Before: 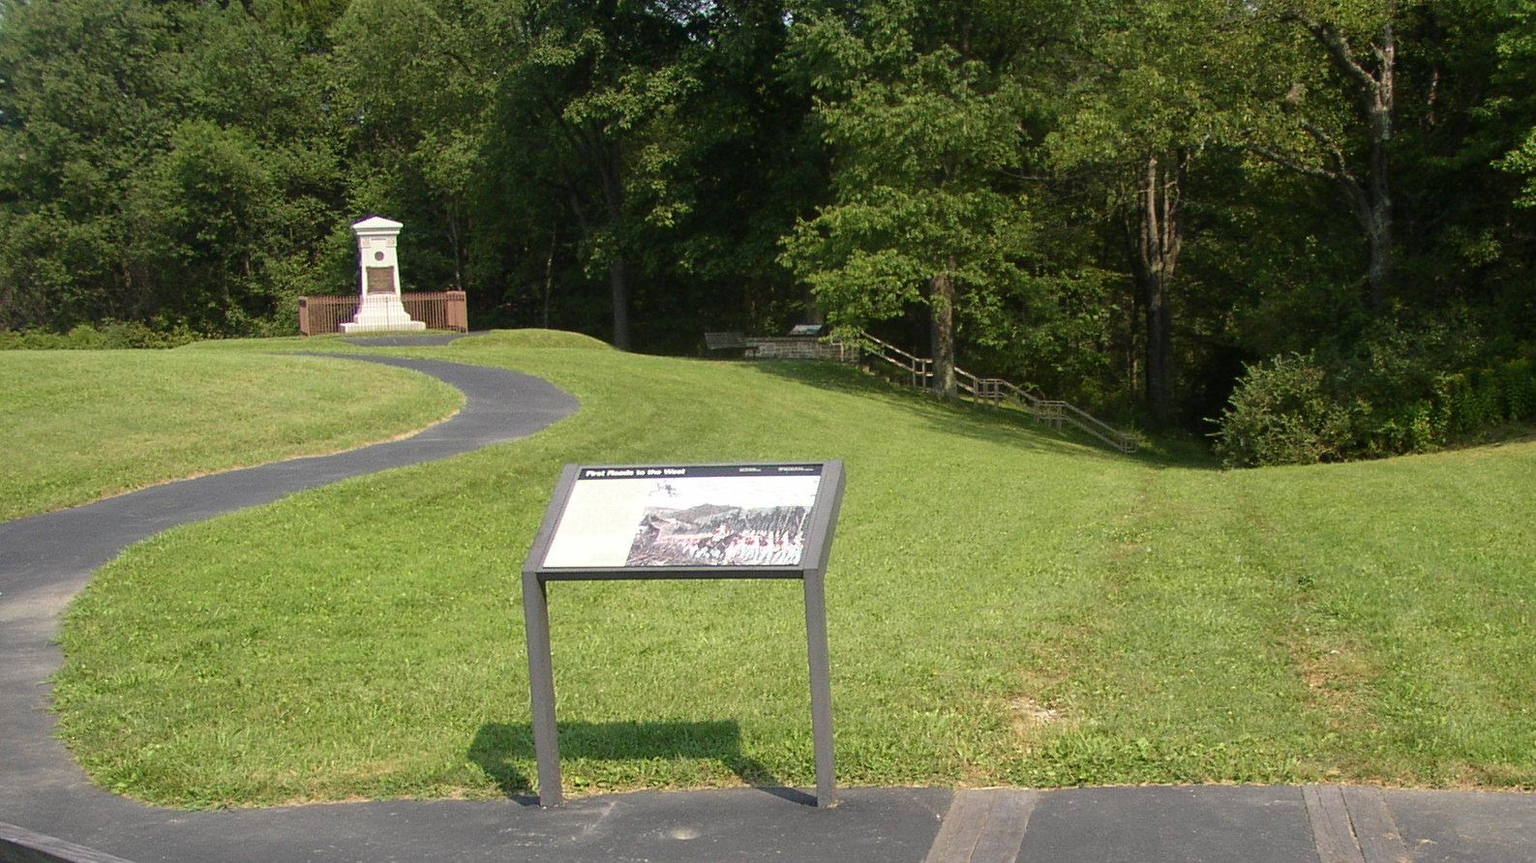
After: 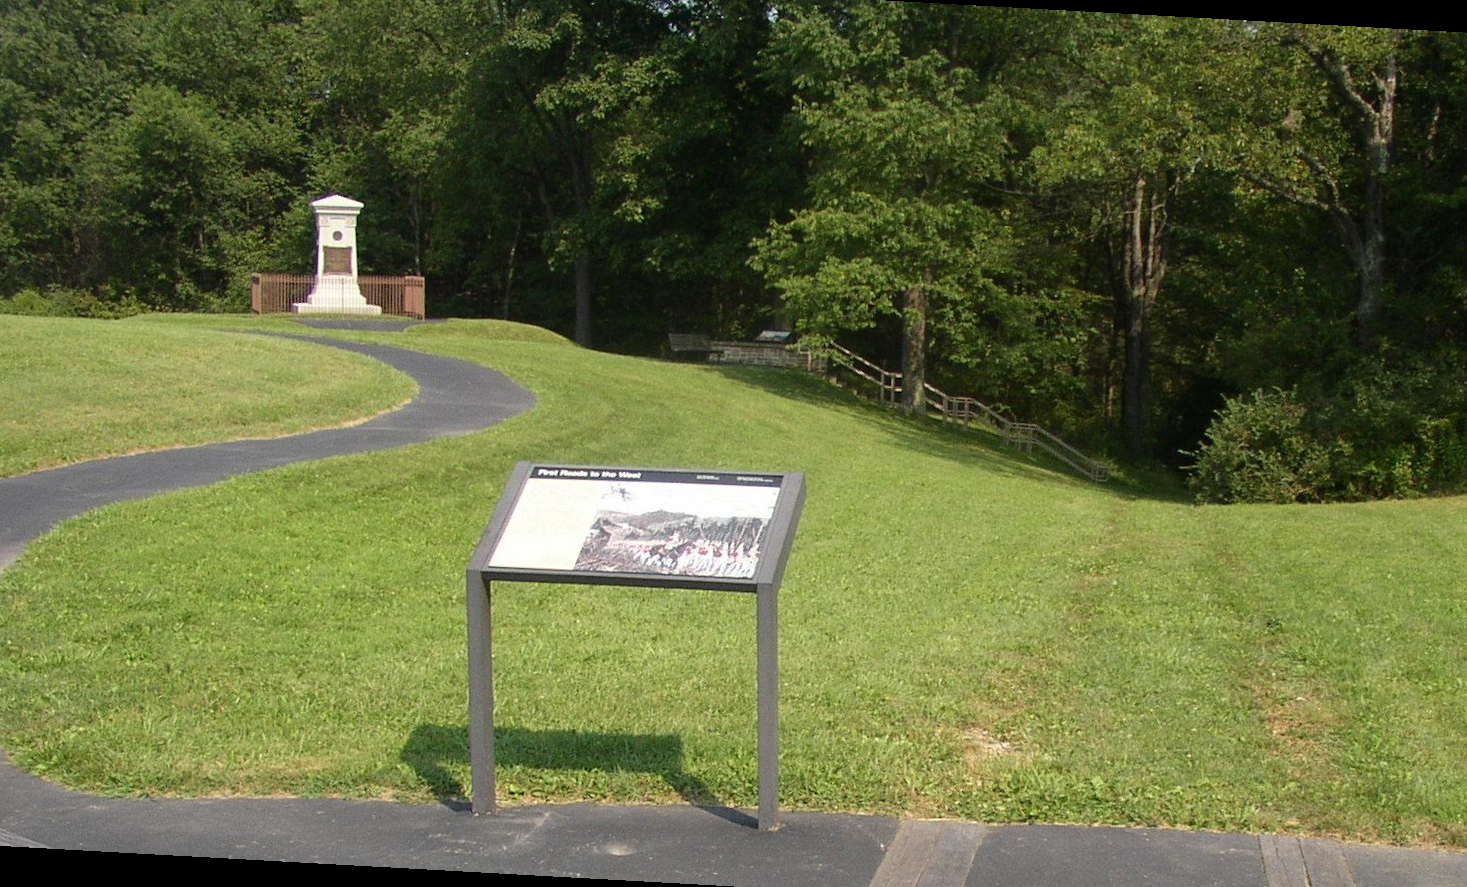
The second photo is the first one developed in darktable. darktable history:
crop and rotate: angle -3.16°, left 5.417%, top 5.193%, right 4.741%, bottom 4.097%
